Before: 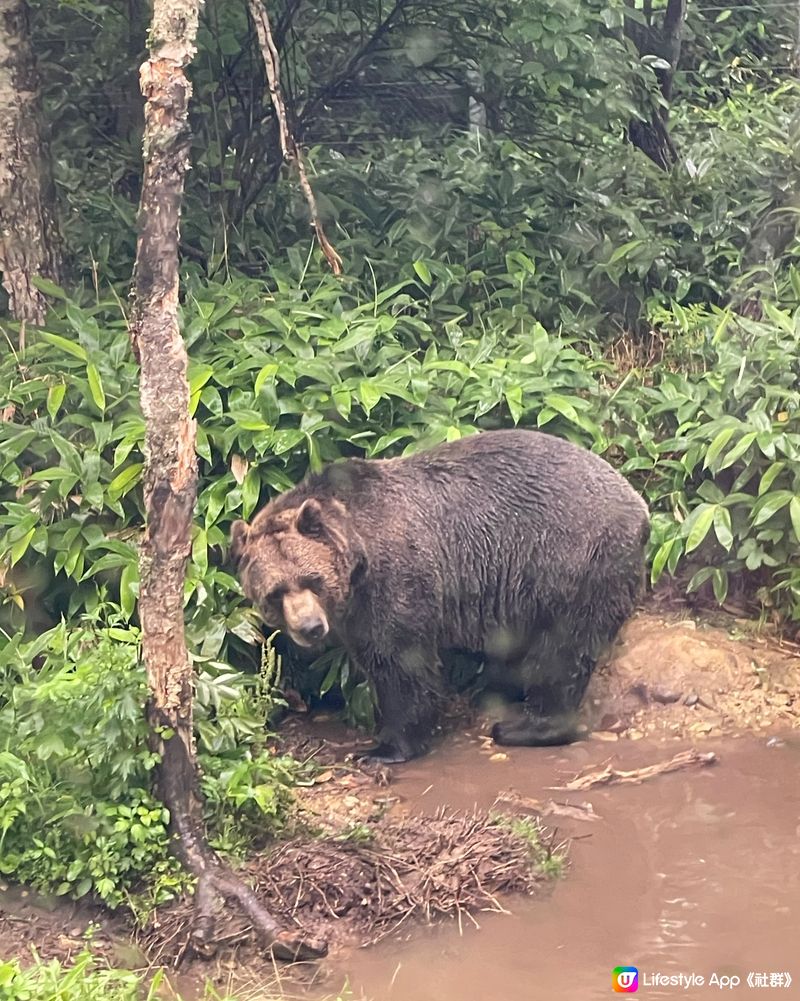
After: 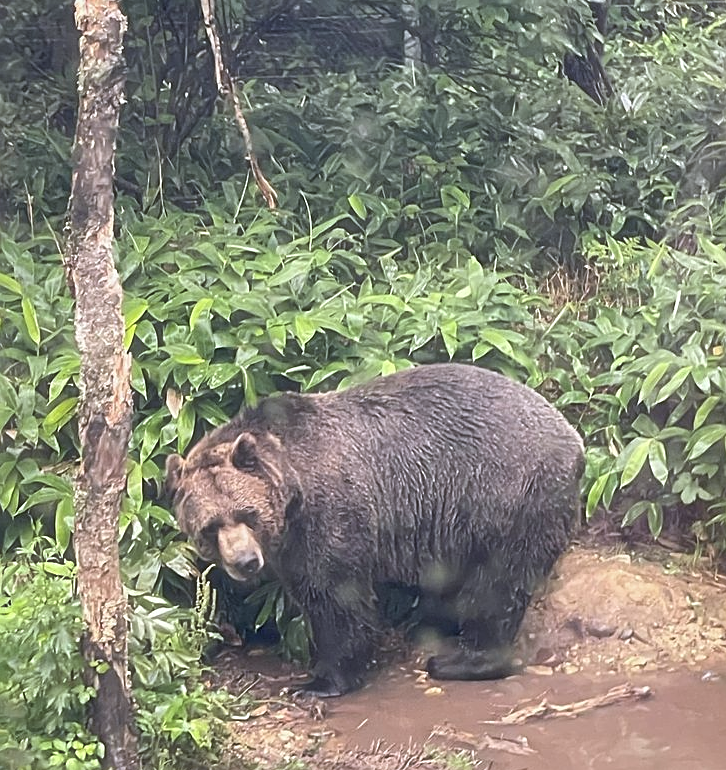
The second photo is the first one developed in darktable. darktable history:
crop: left 8.155%, top 6.611%, bottom 15.385%
white balance: red 0.967, blue 1.049
sharpen: on, module defaults
haze removal: strength -0.1, adaptive false
